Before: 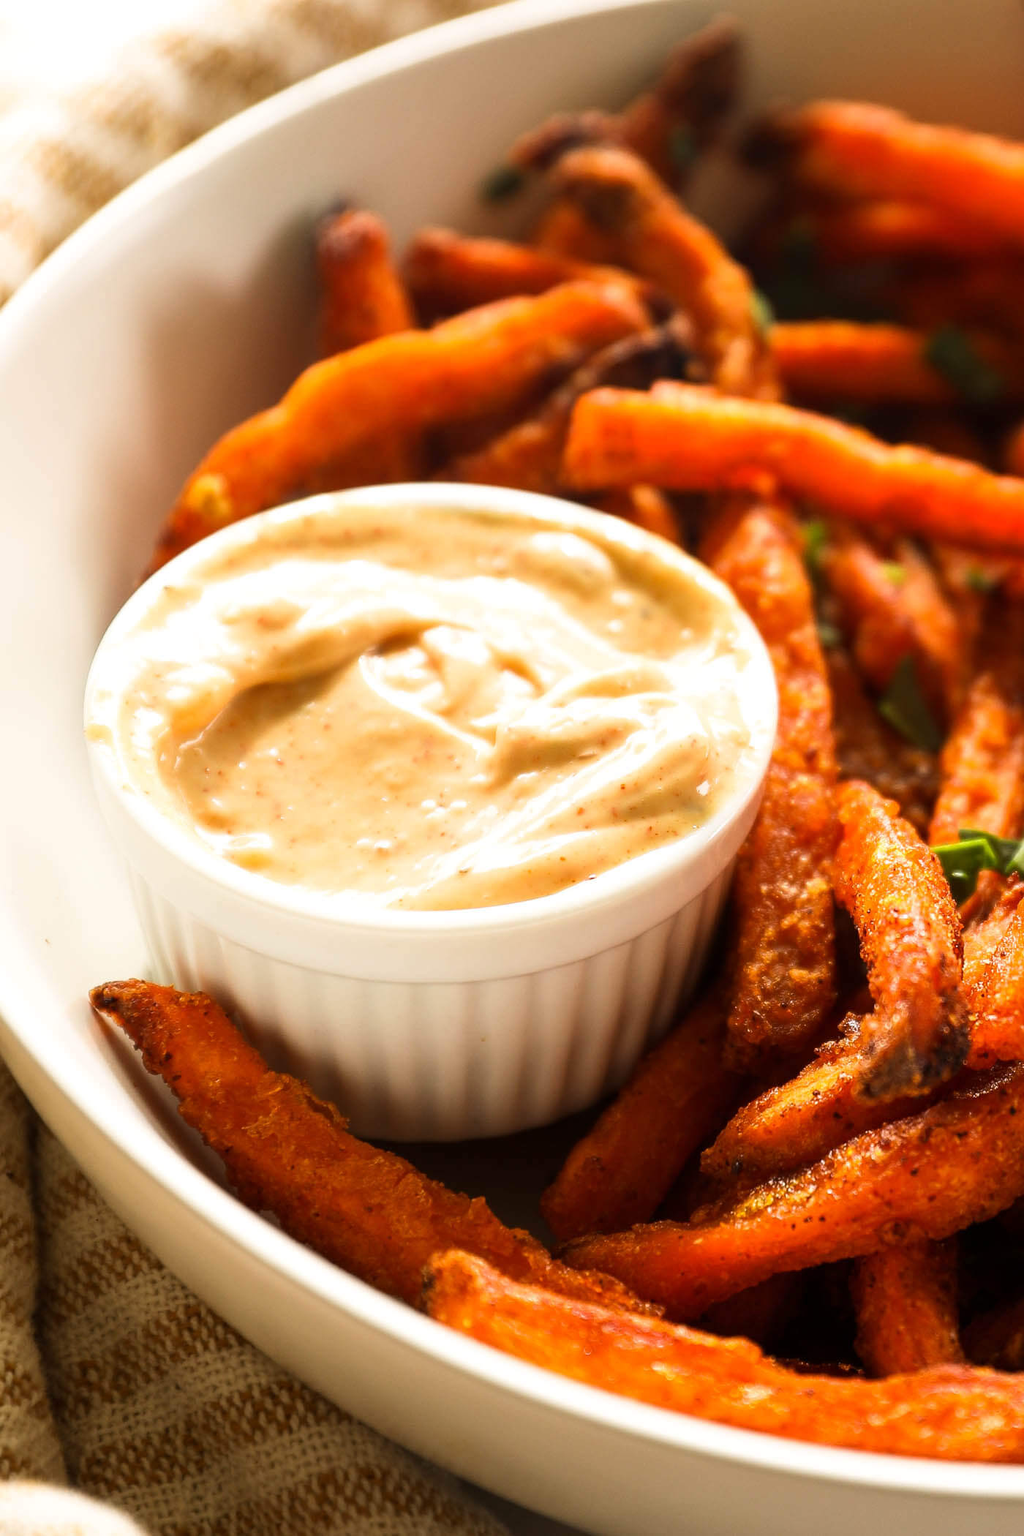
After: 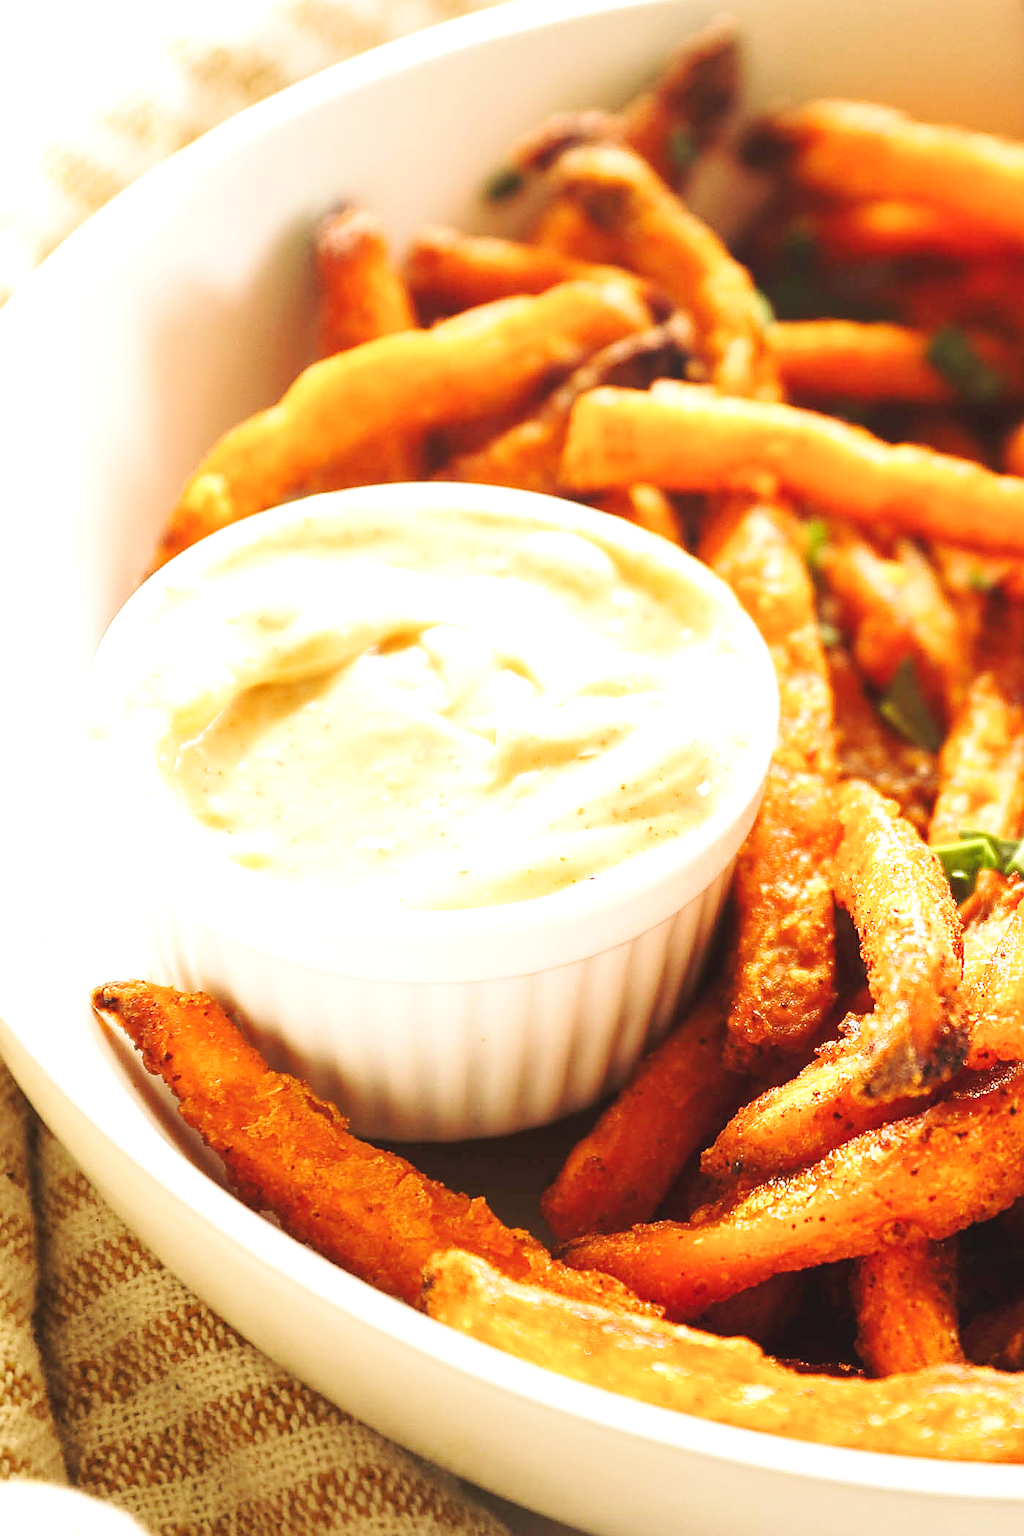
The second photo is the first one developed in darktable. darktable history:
base curve: curves: ch0 [(0, 0.007) (0.028, 0.063) (0.121, 0.311) (0.46, 0.743) (0.859, 0.957) (1, 1)], preserve colors none
sharpen: on, module defaults
exposure: black level correction 0, exposure 0.7 EV, compensate exposure bias true, compensate highlight preservation false
velvia: on, module defaults
